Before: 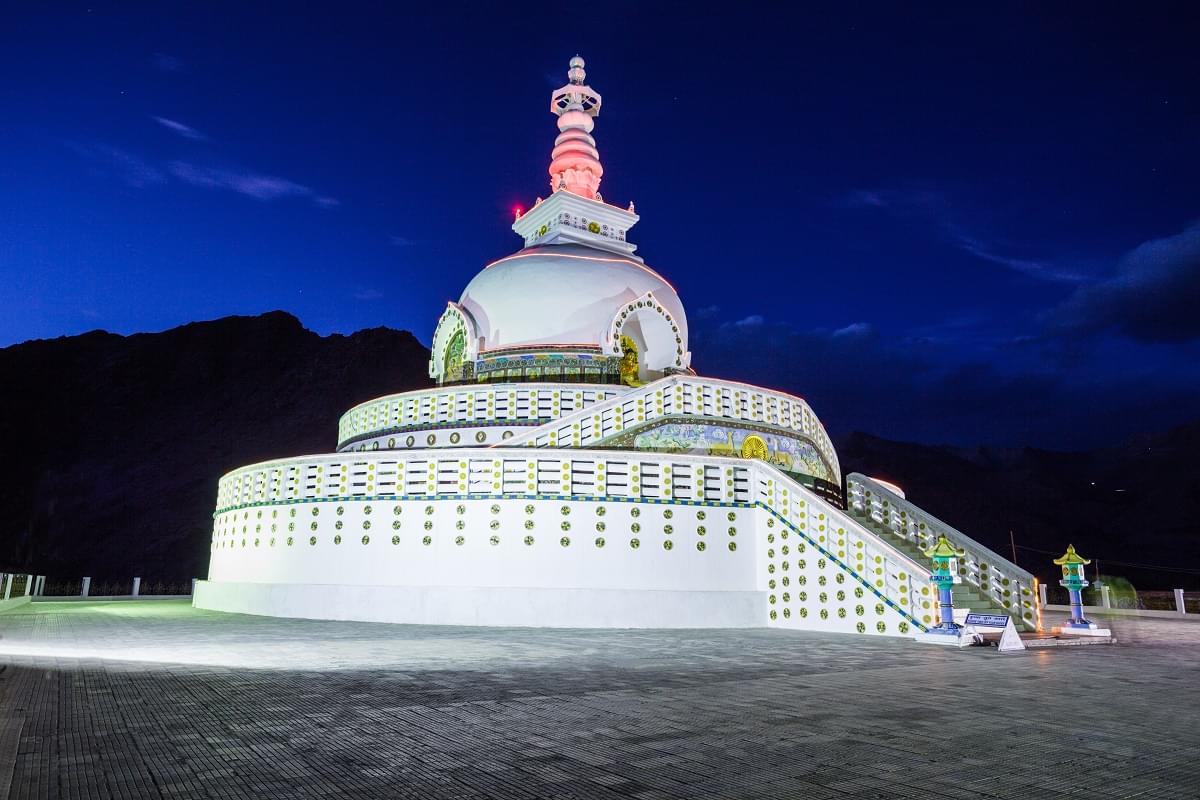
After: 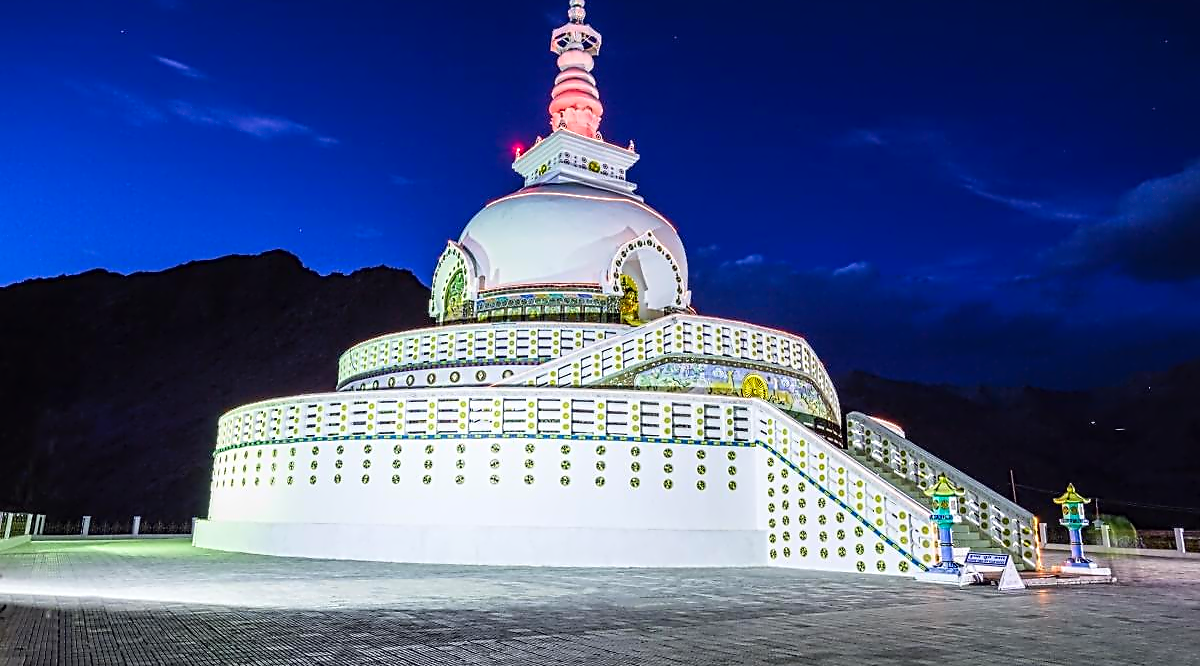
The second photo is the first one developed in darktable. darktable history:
crop: top 7.625%, bottom 8.027%
contrast equalizer: y [[0.5, 0.5, 0.5, 0.515, 0.749, 0.84], [0.5 ×6], [0.5 ×6], [0, 0, 0, 0.001, 0.067, 0.262], [0 ×6]]
contrast brightness saturation: contrast 0.07, brightness 0.08, saturation 0.18
